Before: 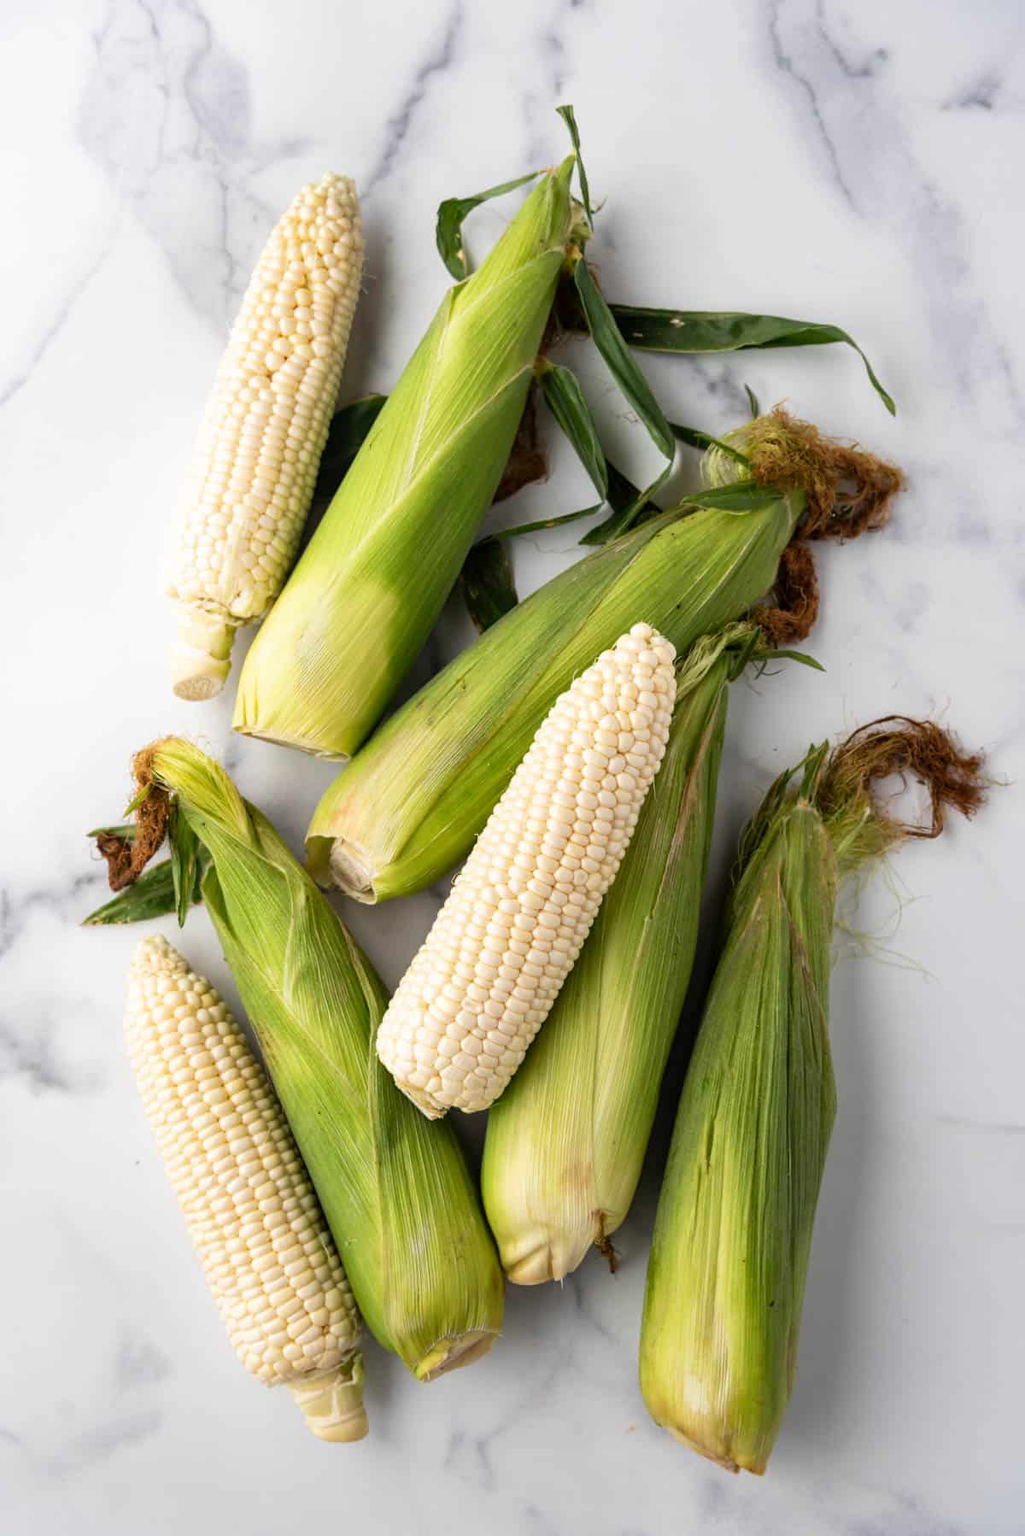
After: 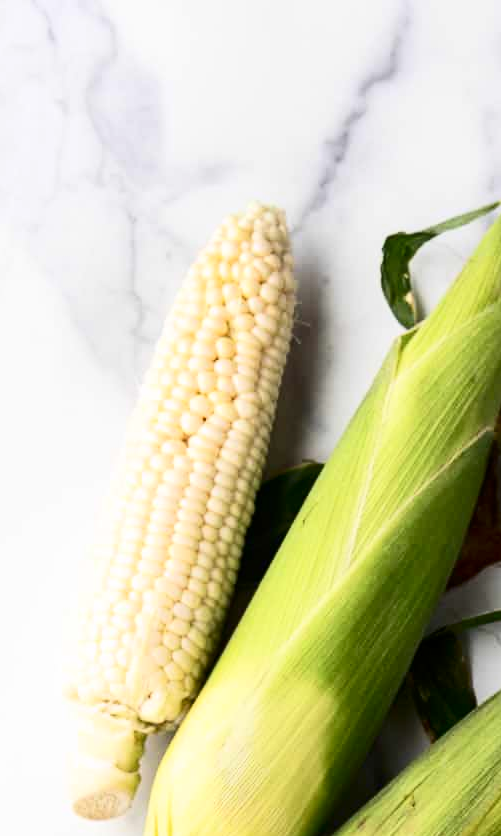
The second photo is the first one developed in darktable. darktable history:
crop and rotate: left 10.891%, top 0.045%, right 47.282%, bottom 53.434%
contrast brightness saturation: contrast 0.284
